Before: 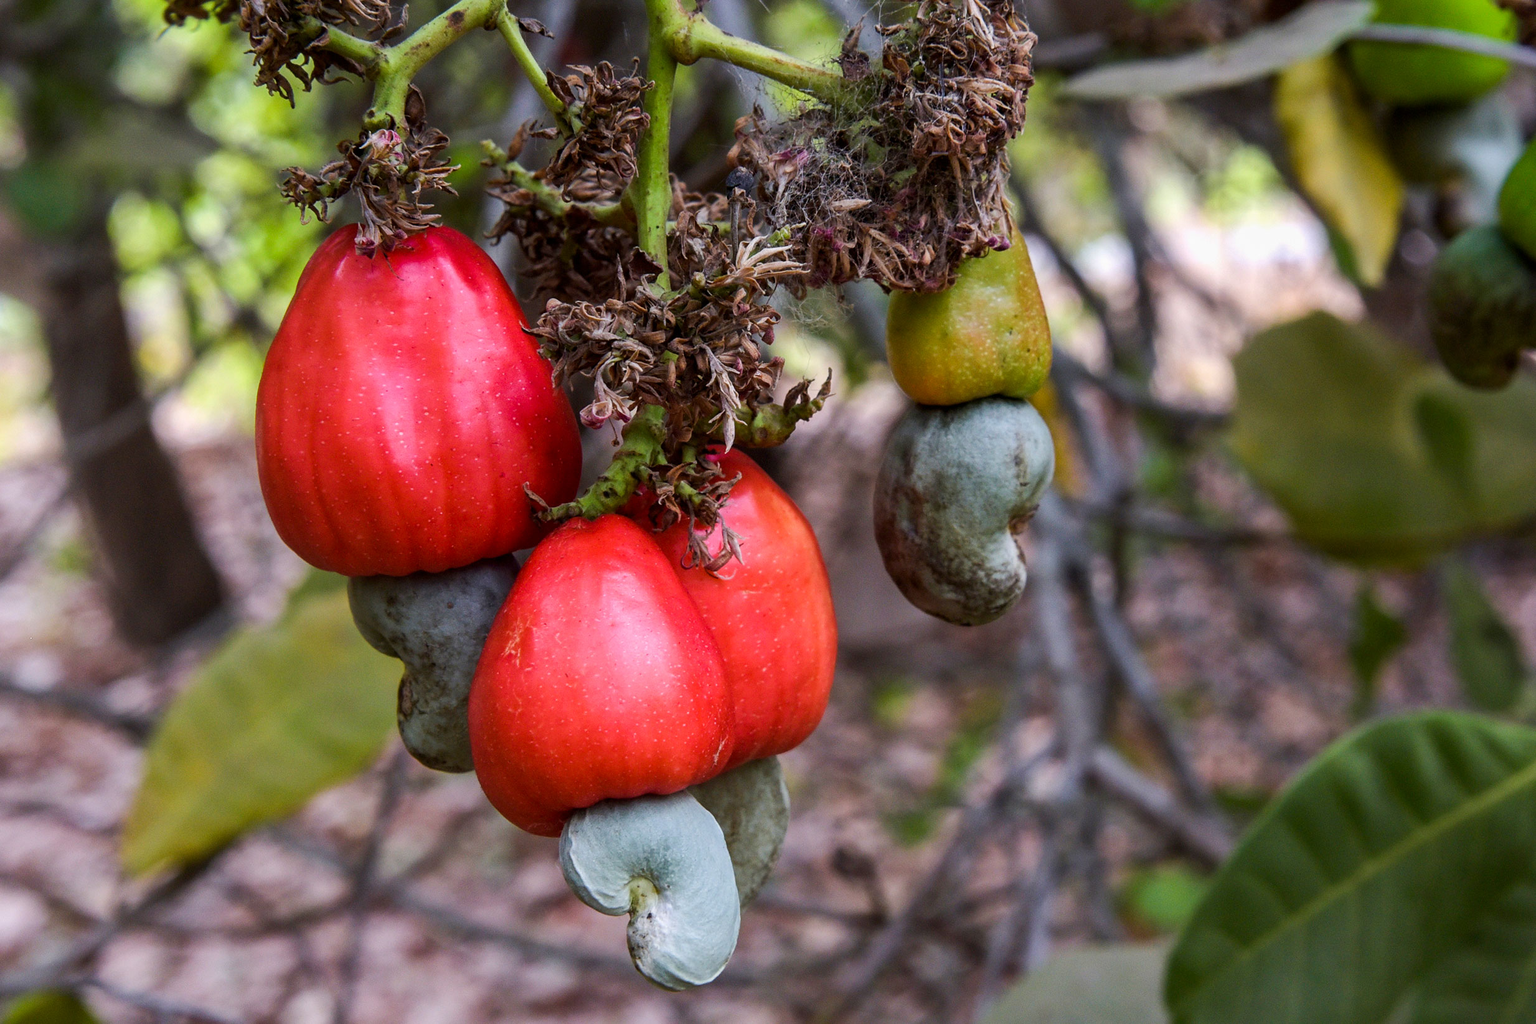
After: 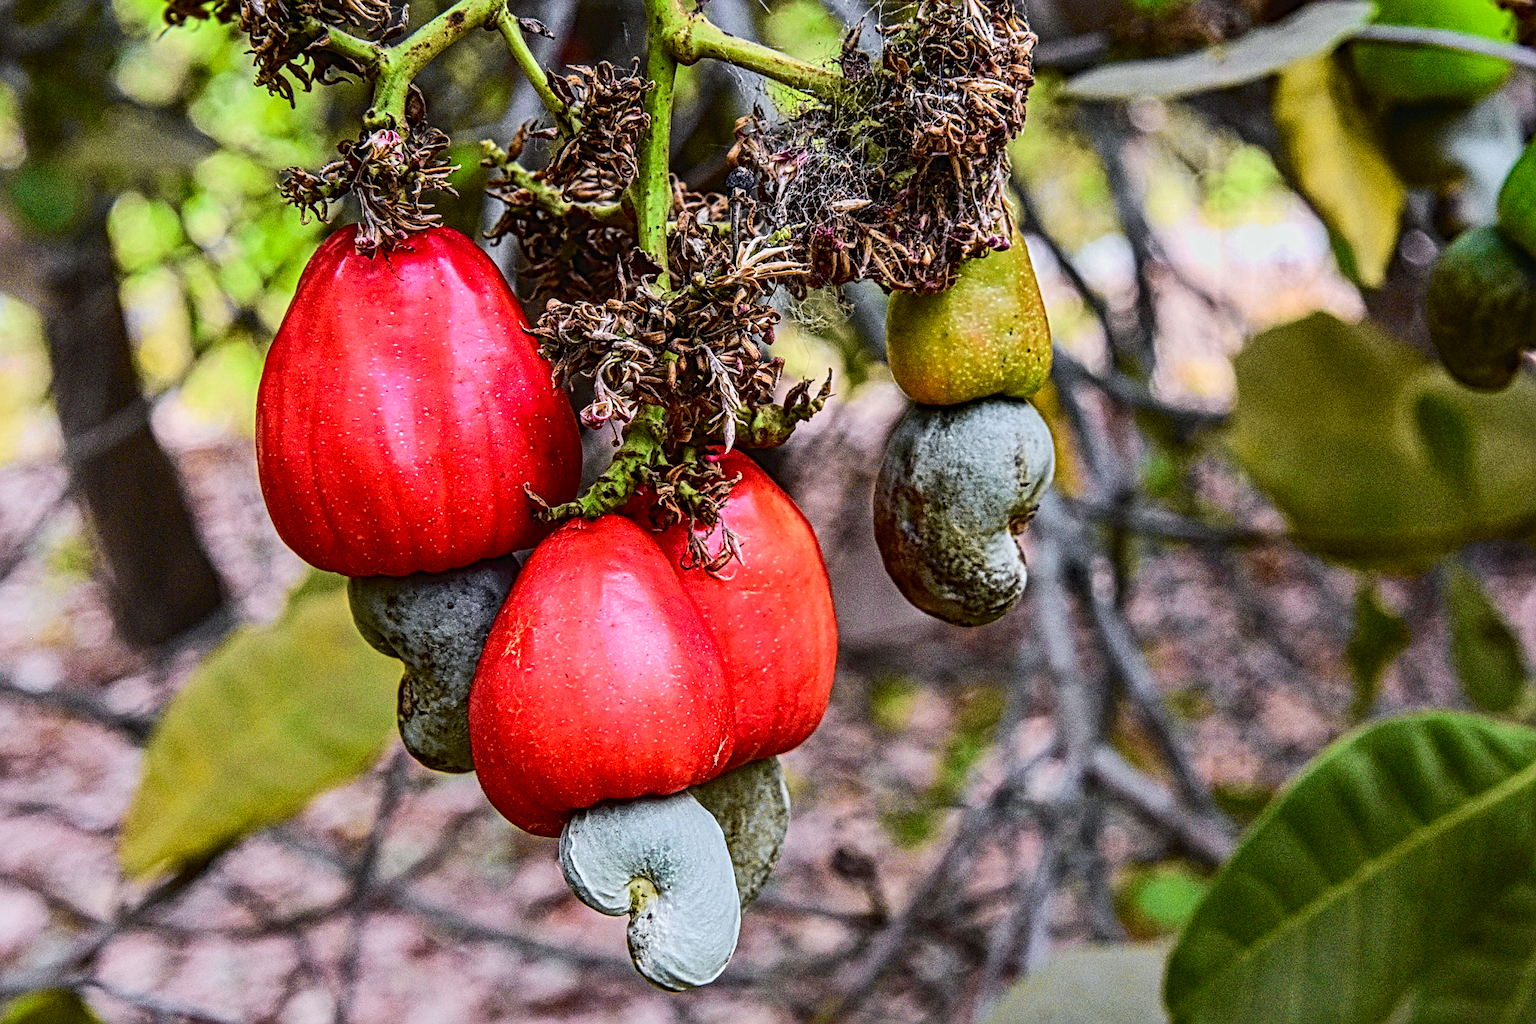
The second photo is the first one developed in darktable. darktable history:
local contrast: mode bilateral grid, contrast 19, coarseness 4, detail 298%, midtone range 0.2
tone curve: curves: ch0 [(0, 0.03) (0.113, 0.087) (0.207, 0.184) (0.515, 0.612) (0.712, 0.793) (1, 0.946)]; ch1 [(0, 0) (0.172, 0.123) (0.317, 0.279) (0.414, 0.382) (0.476, 0.479) (0.505, 0.498) (0.534, 0.534) (0.621, 0.65) (0.709, 0.764) (1, 1)]; ch2 [(0, 0) (0.411, 0.424) (0.505, 0.505) (0.521, 0.524) (0.537, 0.57) (0.65, 0.699) (1, 1)], color space Lab, independent channels, preserve colors none
shadows and highlights: shadows 33.31, highlights -46.36, compress 49.85%, soften with gaussian
